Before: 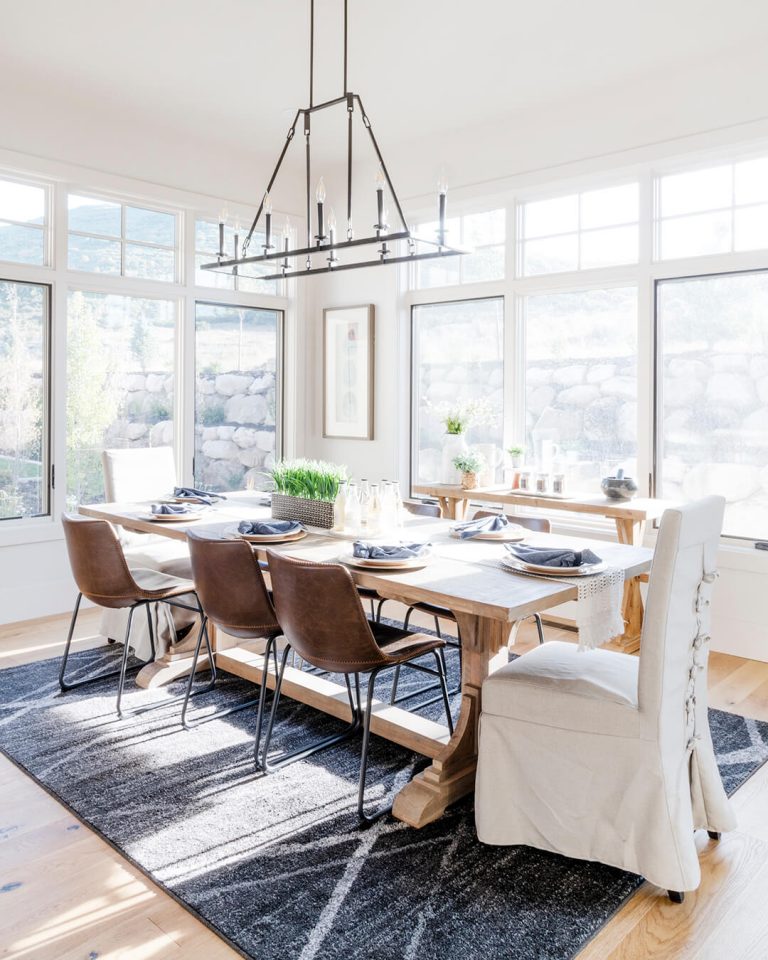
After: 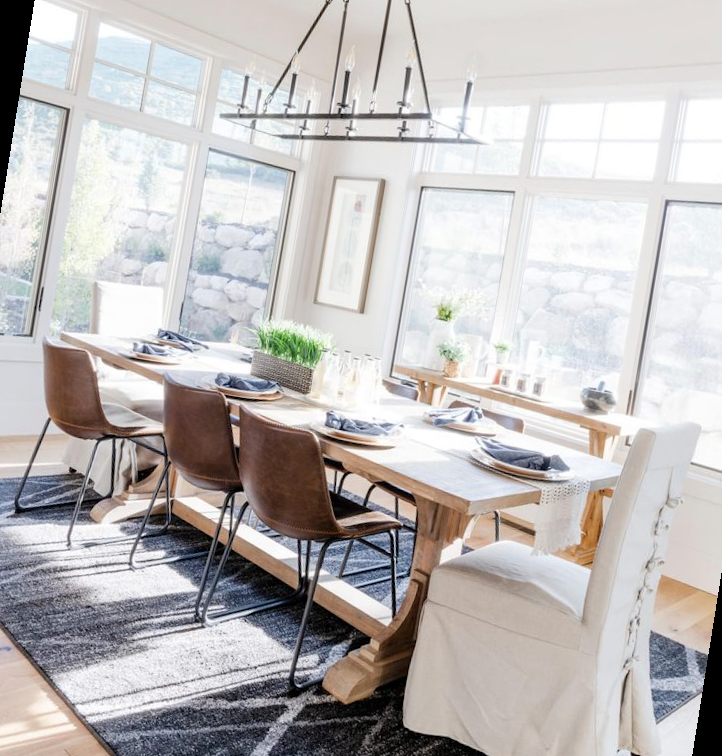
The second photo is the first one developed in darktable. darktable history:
rotate and perspective: rotation 9.12°, automatic cropping off
crop: left 9.712%, top 16.928%, right 10.845%, bottom 12.332%
